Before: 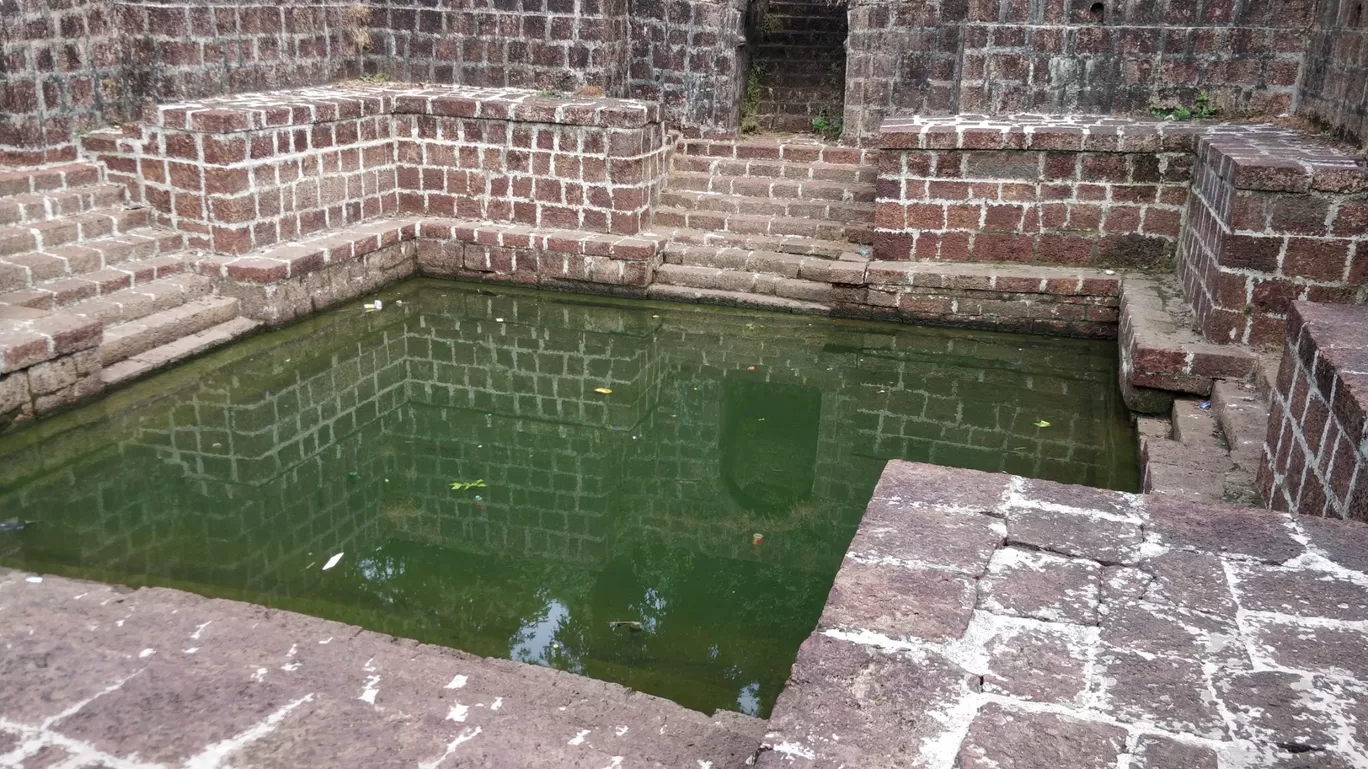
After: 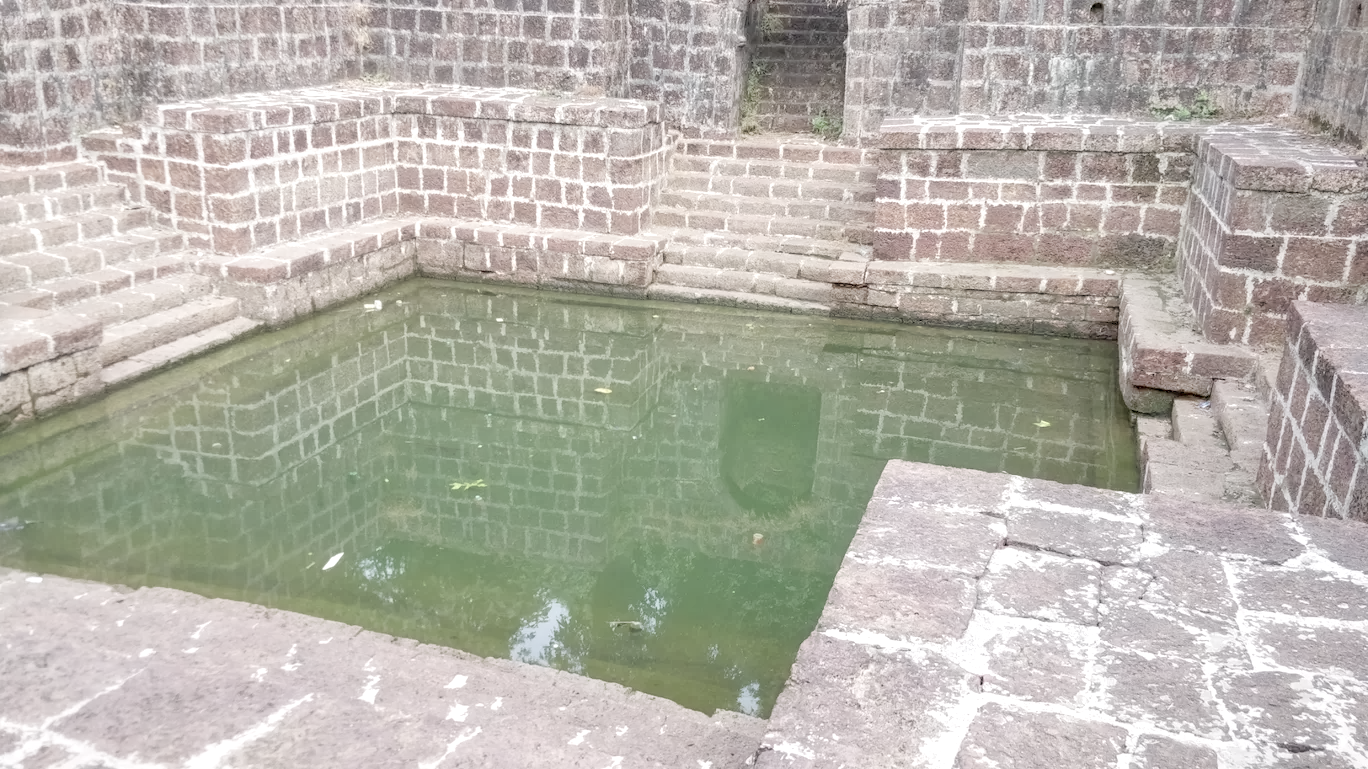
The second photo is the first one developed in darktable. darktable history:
local contrast "lokaler Kontrast": on, module defaults
chromatic aberrations "Chromatische Aberration": on, module defaults
lens correction "Objektivkorrektur": distance 1000
